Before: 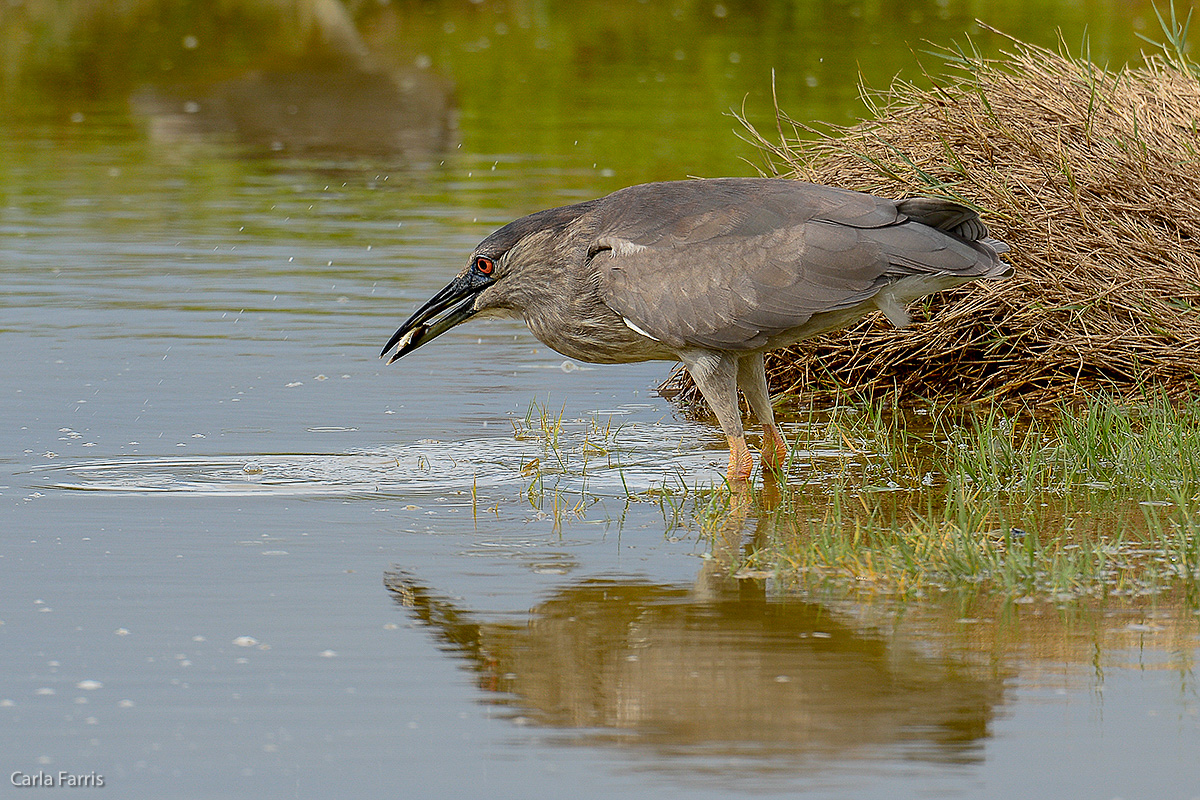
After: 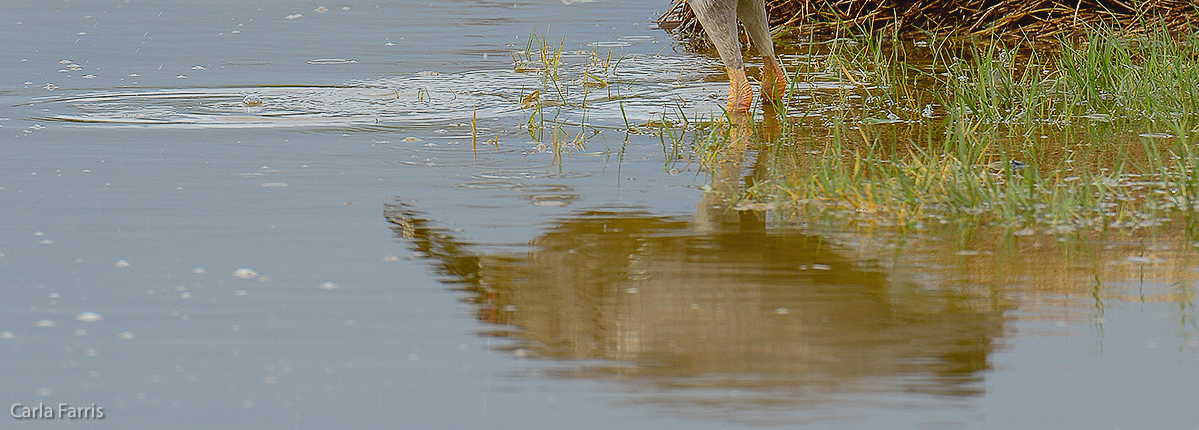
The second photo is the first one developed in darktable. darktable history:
crop and rotate: top 46.237%
contrast brightness saturation: contrast -0.11
